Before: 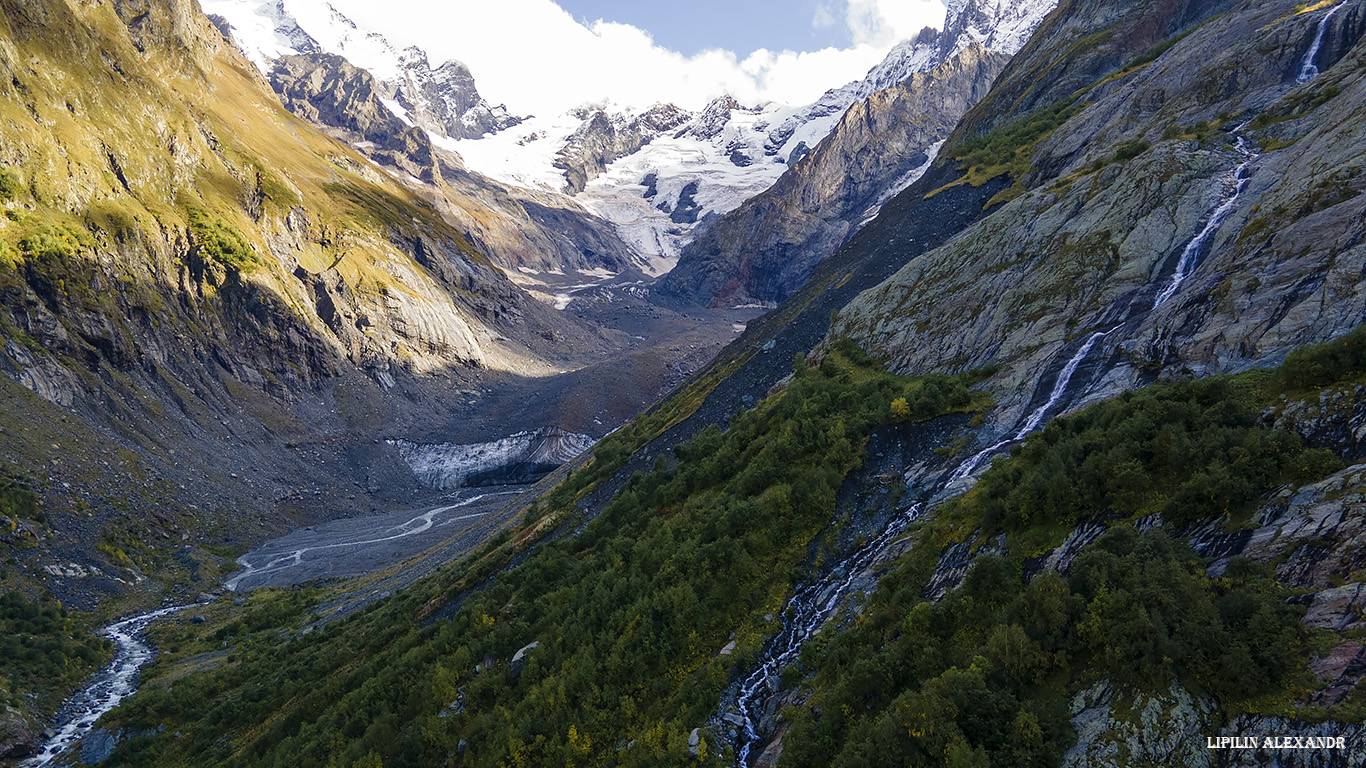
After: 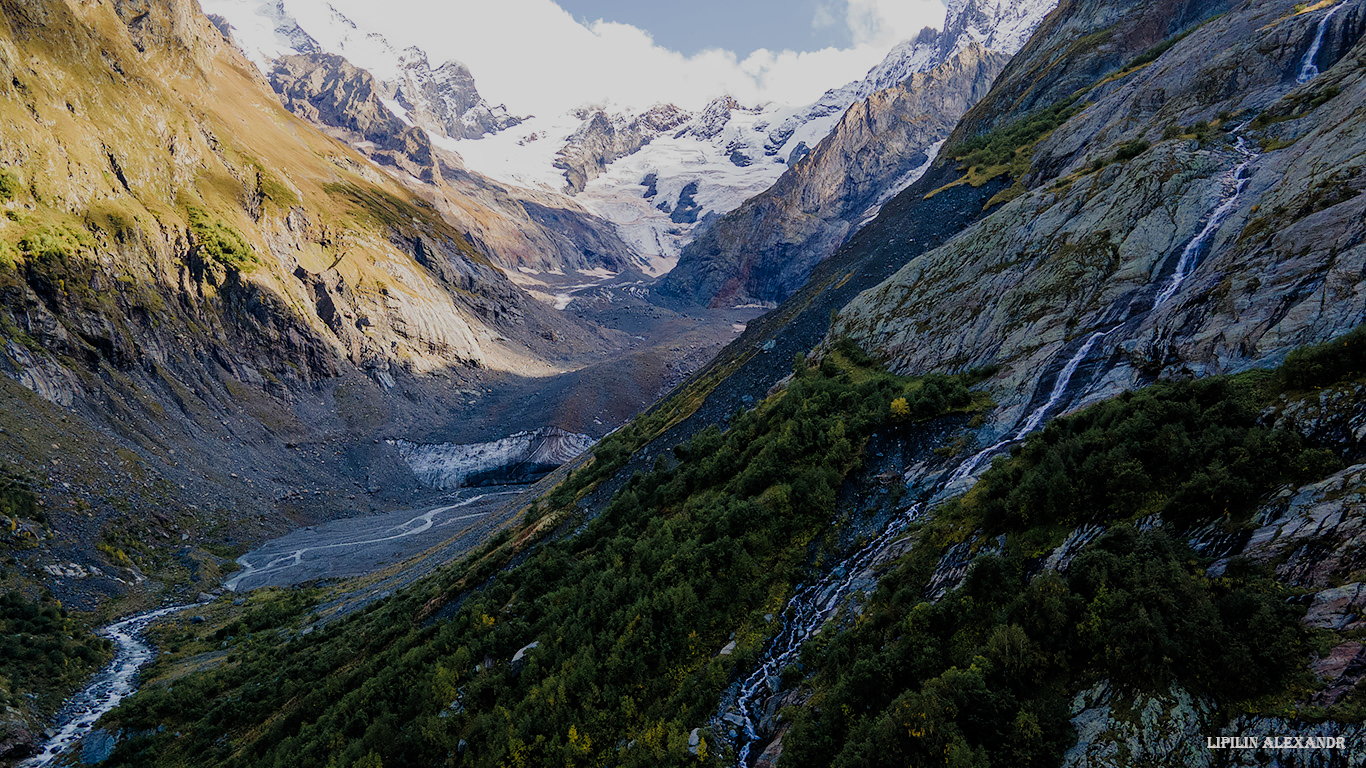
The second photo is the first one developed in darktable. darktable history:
filmic rgb: black relative exposure -7.65 EV, white relative exposure 4.56 EV, hardness 3.61, add noise in highlights 0, preserve chrominance max RGB, color science v3 (2019), use custom middle-gray values true, contrast in highlights soft
